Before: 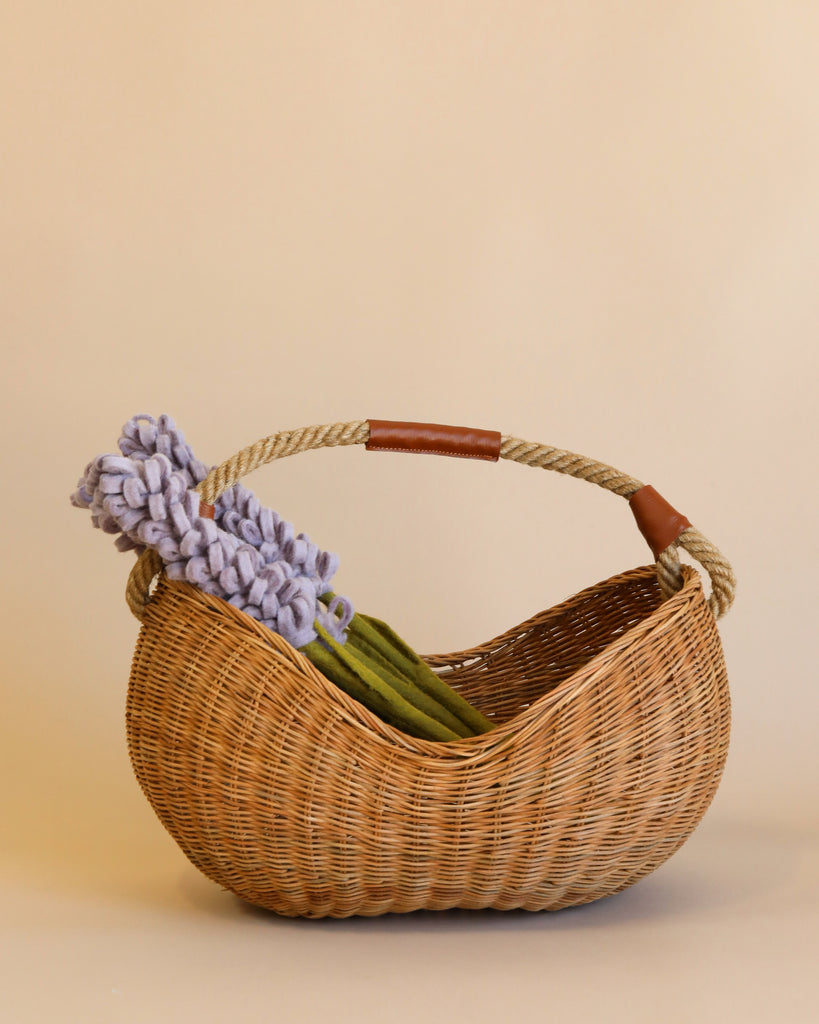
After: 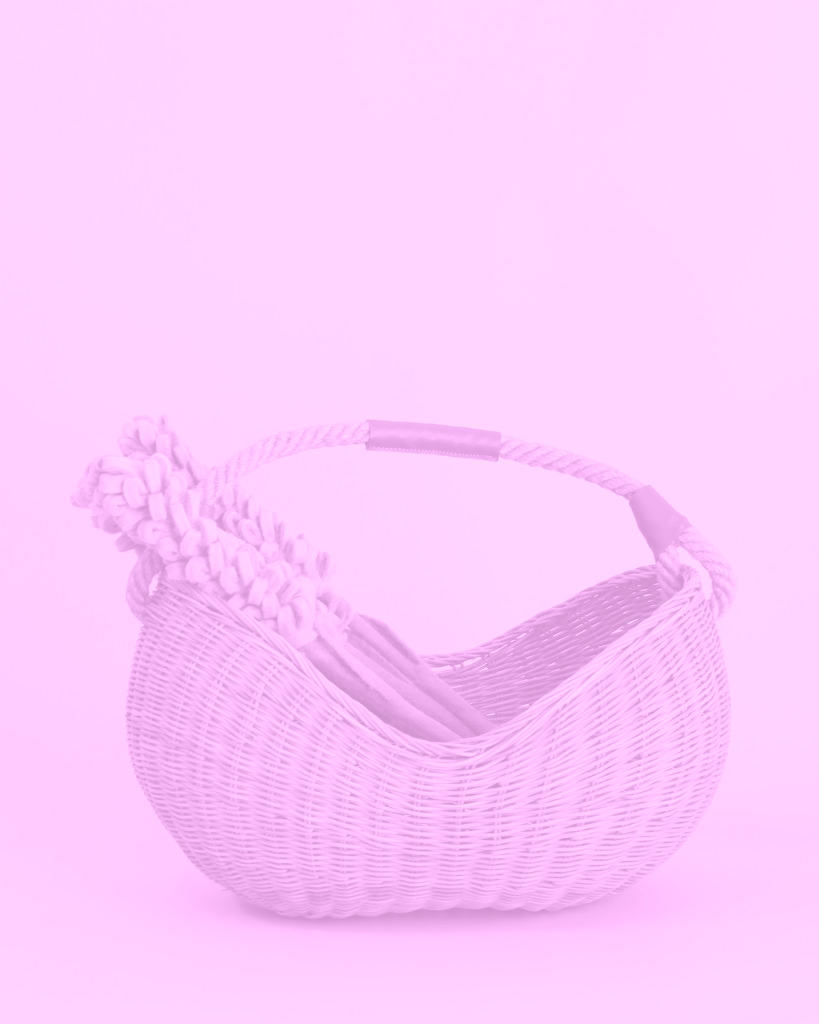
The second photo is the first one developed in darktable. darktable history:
colorize: hue 331.2°, saturation 75%, source mix 30.28%, lightness 70.52%, version 1
exposure: exposure -0.116 EV, compensate exposure bias true, compensate highlight preservation false
